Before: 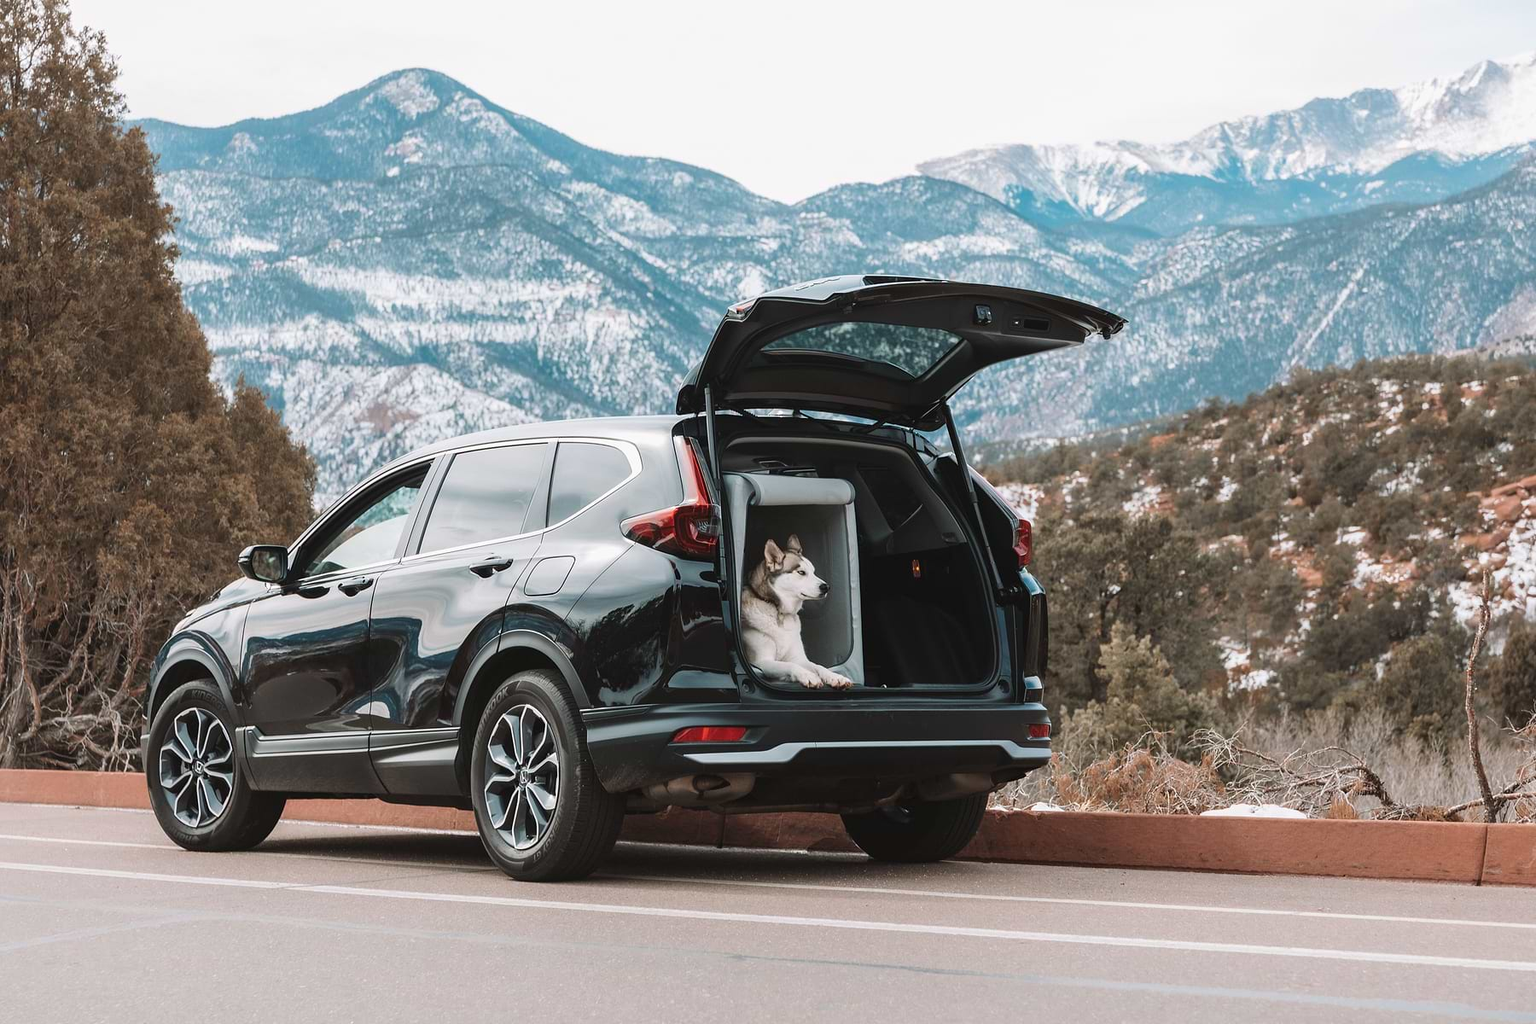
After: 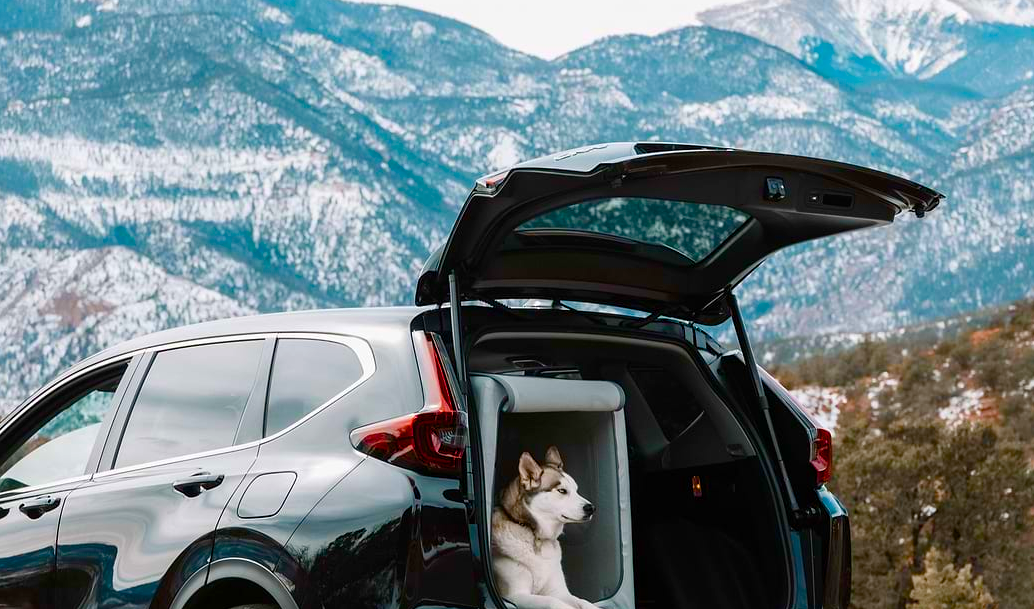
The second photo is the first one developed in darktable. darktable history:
color balance rgb: power › luminance -8.793%, global offset › luminance -0.471%, linear chroma grading › global chroma 15.477%, perceptual saturation grading › global saturation 45.926%, perceptual saturation grading › highlights -50.138%, perceptual saturation grading › shadows 31.09%, global vibrance 20%
crop: left 20.966%, top 15.013%, right 21.57%, bottom 34.189%
